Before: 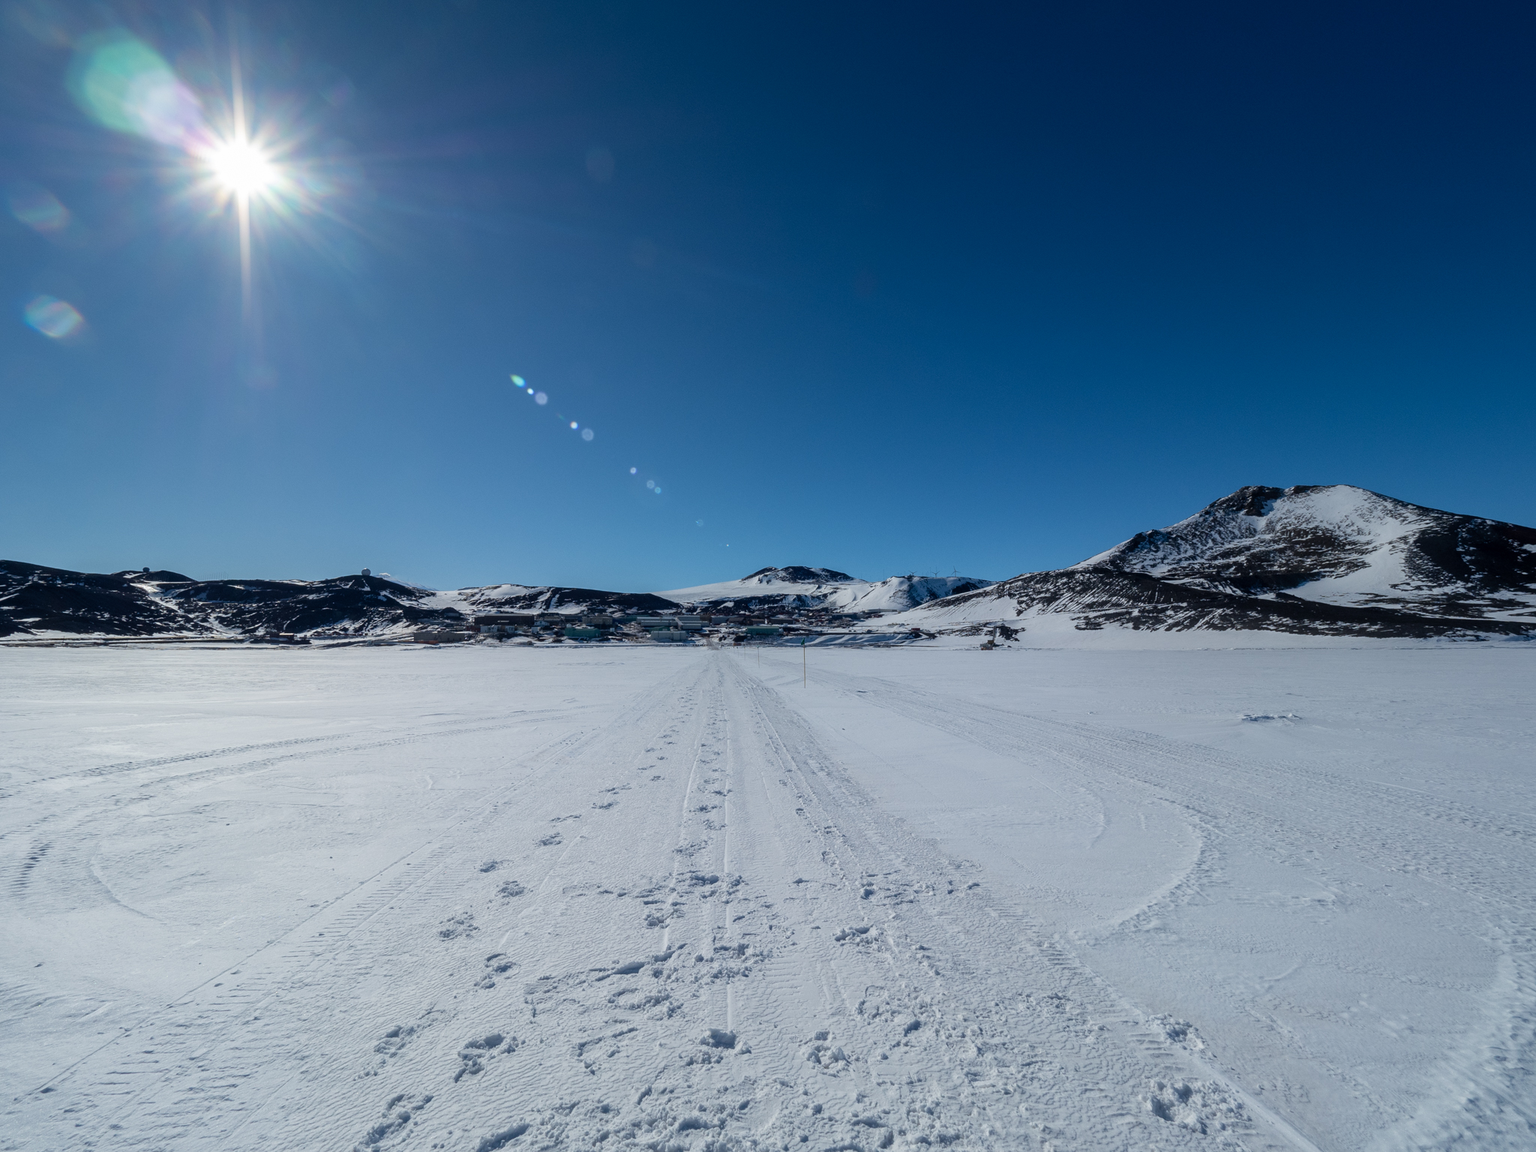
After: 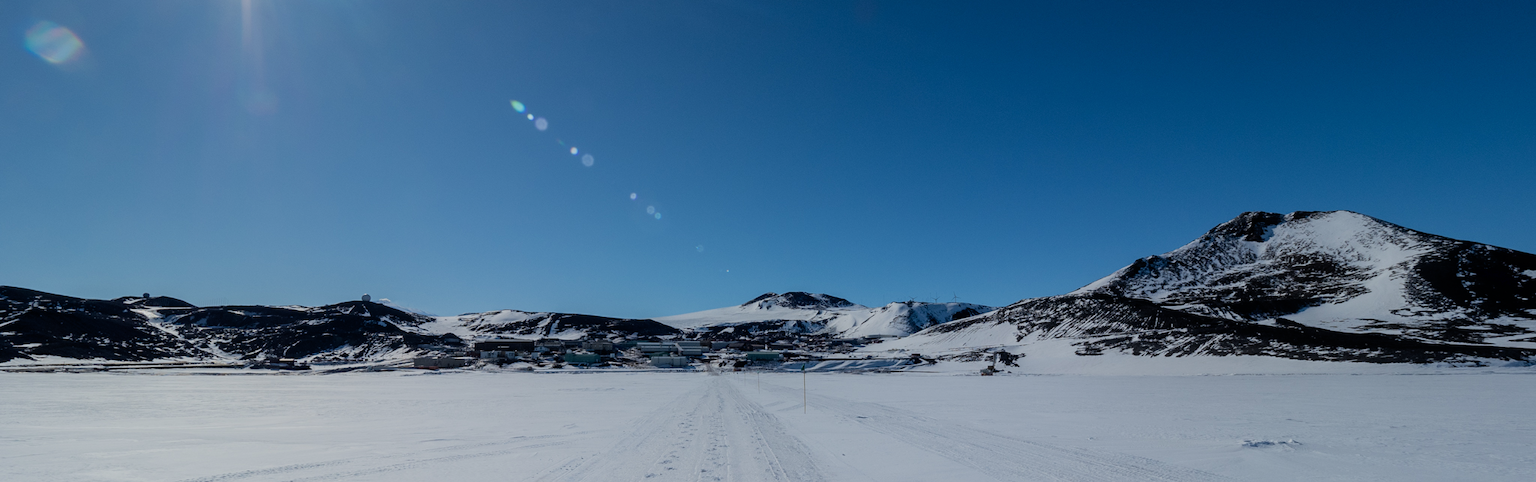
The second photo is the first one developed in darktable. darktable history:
filmic rgb: black relative exposure -7.65 EV, white relative exposure 4.56 EV, hardness 3.61, color science v6 (2022)
crop and rotate: top 23.84%, bottom 34.294%
